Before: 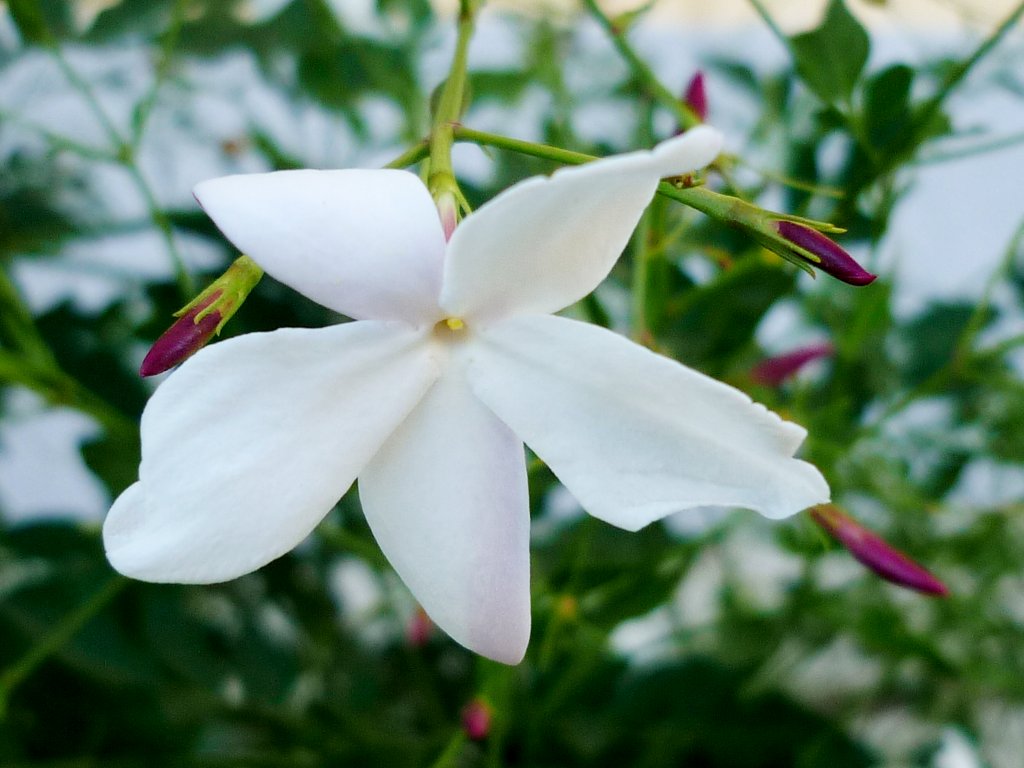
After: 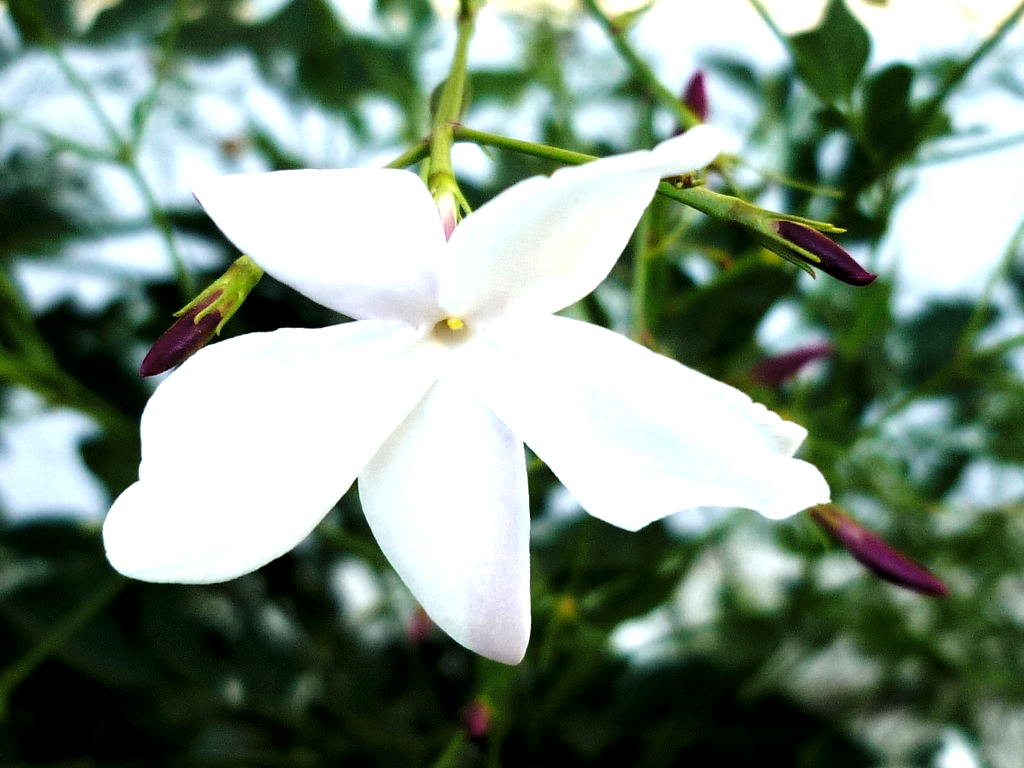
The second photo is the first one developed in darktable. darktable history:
levels: white 99.96%, levels [0.044, 0.475, 0.791]
